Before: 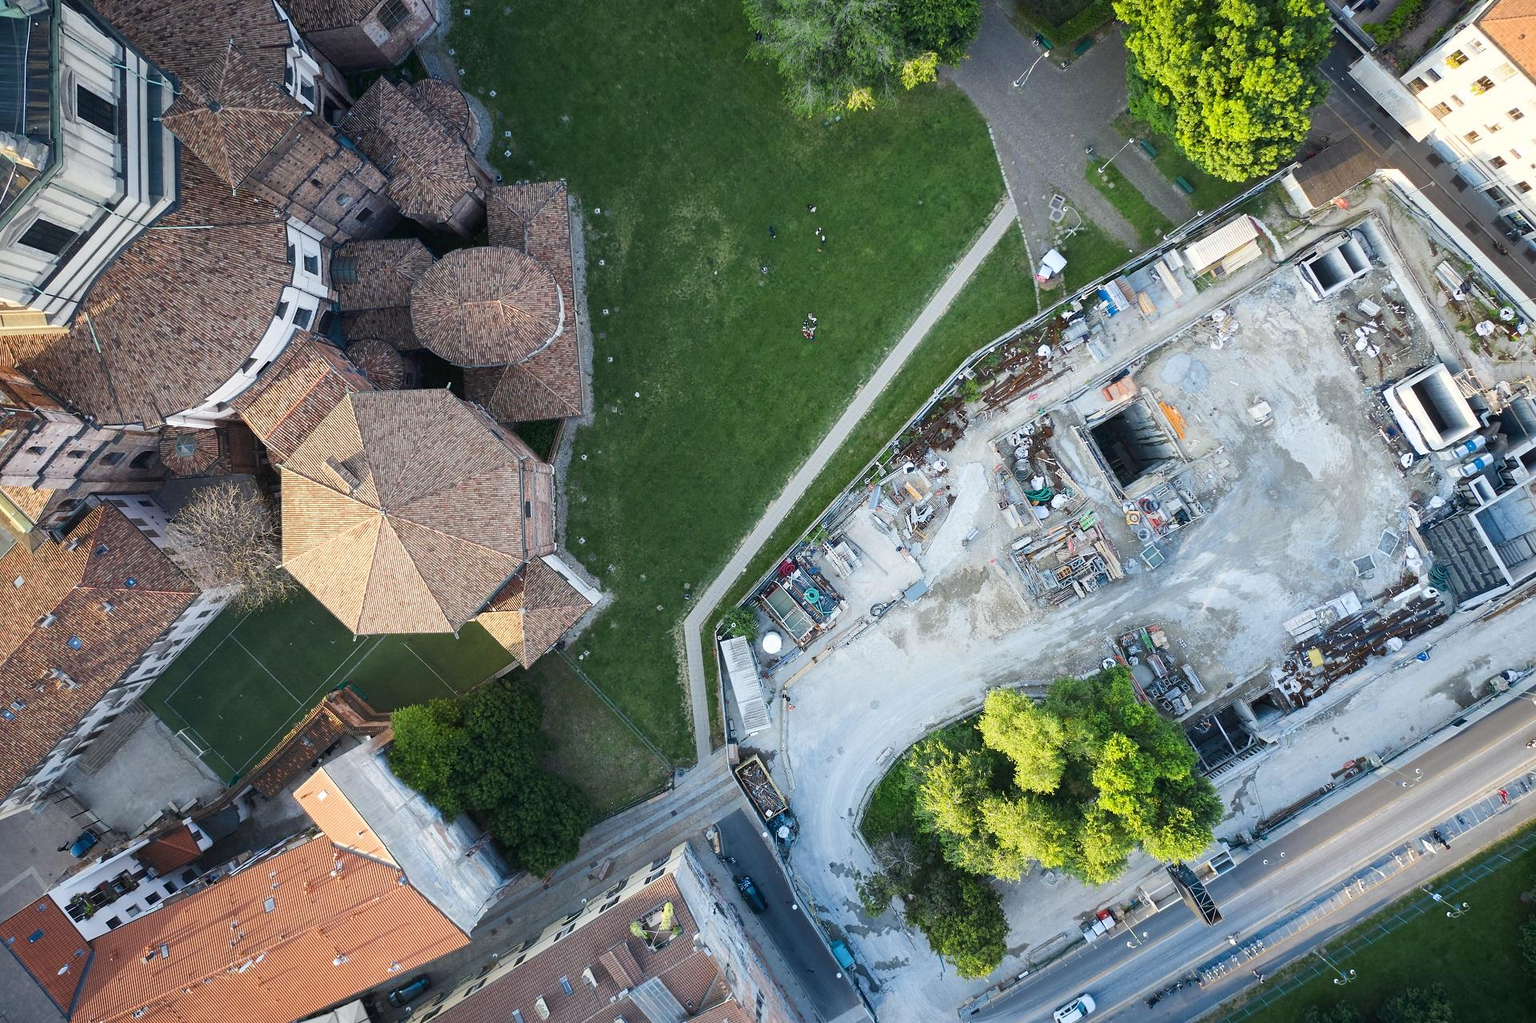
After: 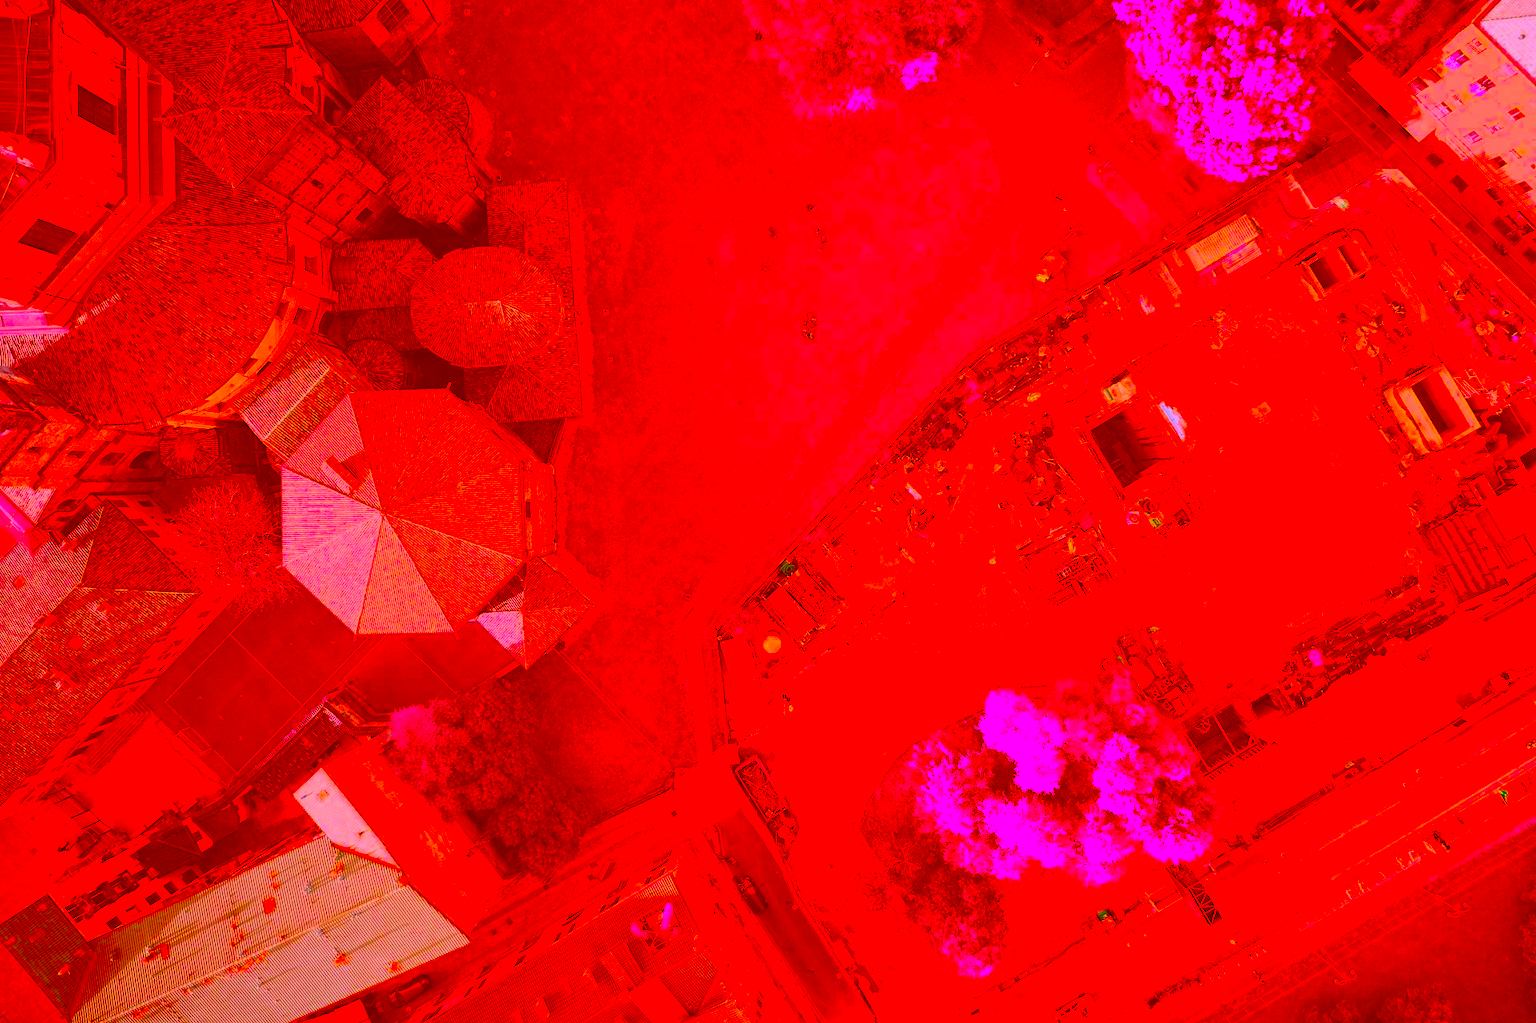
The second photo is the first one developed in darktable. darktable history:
color correction: highlights a* -39.09, highlights b* -39.27, shadows a* -39.21, shadows b* -39.94, saturation -2.96
haze removal: compatibility mode true
